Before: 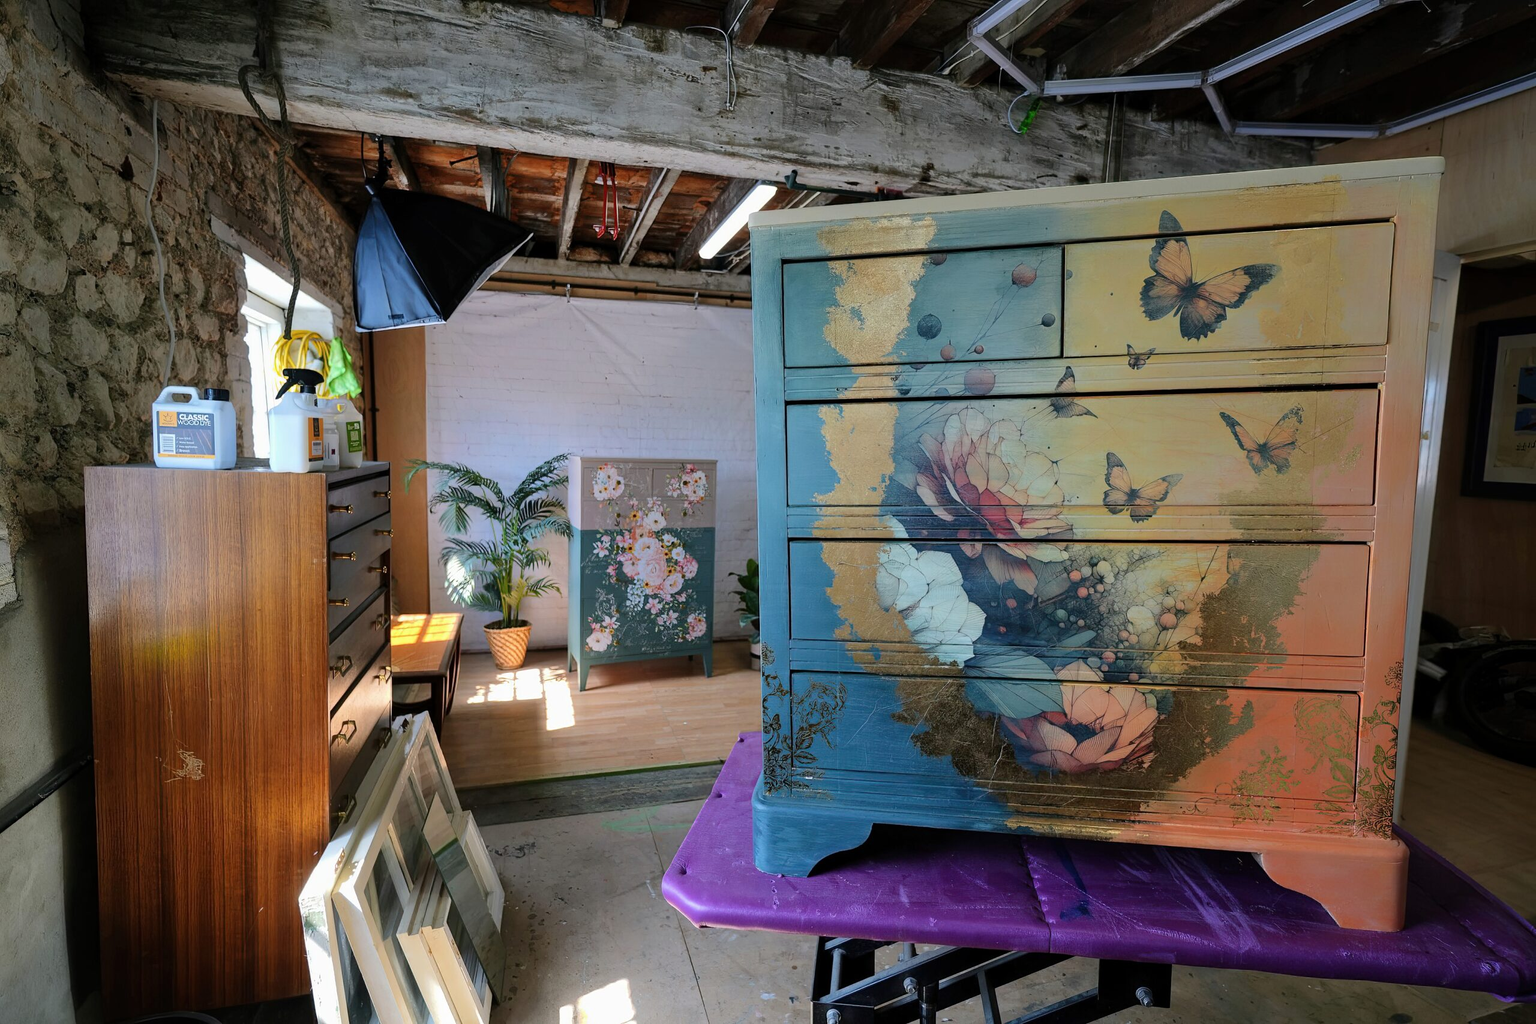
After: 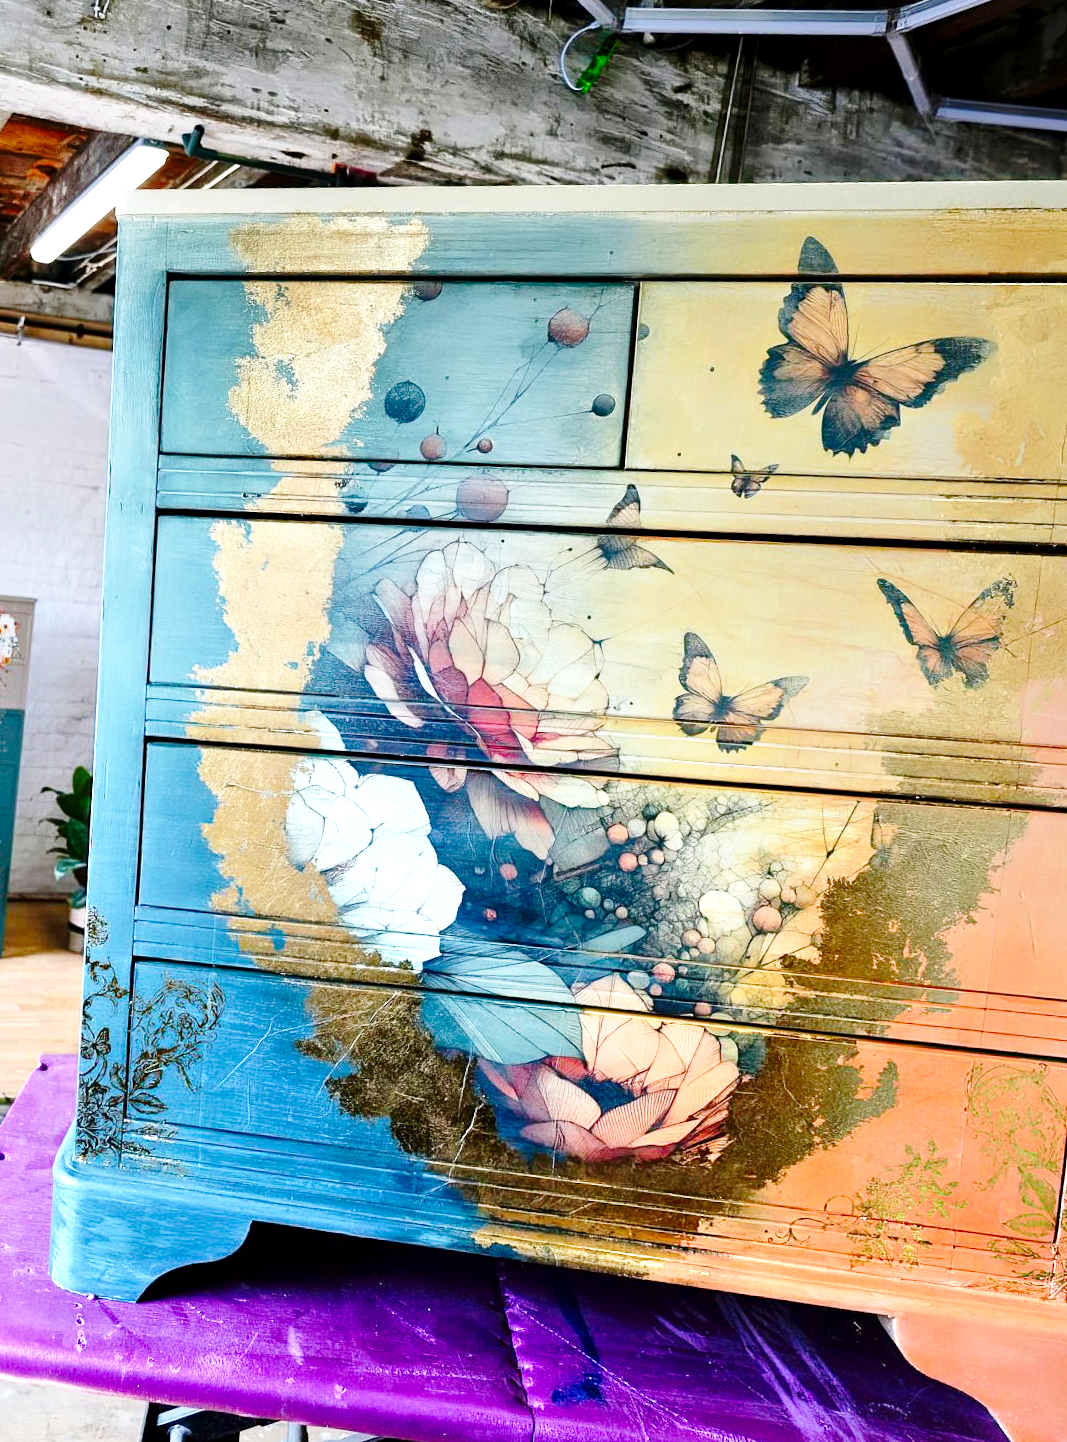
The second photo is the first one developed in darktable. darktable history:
rotate and perspective: rotation 4.1°, automatic cropping off
base curve: curves: ch0 [(0, 0) (0.028, 0.03) (0.121, 0.232) (0.46, 0.748) (0.859, 0.968) (1, 1)], preserve colors none
crop: left 45.721%, top 13.393%, right 14.118%, bottom 10.01%
graduated density: on, module defaults
local contrast: mode bilateral grid, contrast 25, coarseness 60, detail 151%, midtone range 0.2
color balance rgb: perceptual saturation grading › global saturation 20%, perceptual saturation grading › highlights -25%, perceptual saturation grading › shadows 25%
exposure: exposure 1 EV, compensate highlight preservation false
